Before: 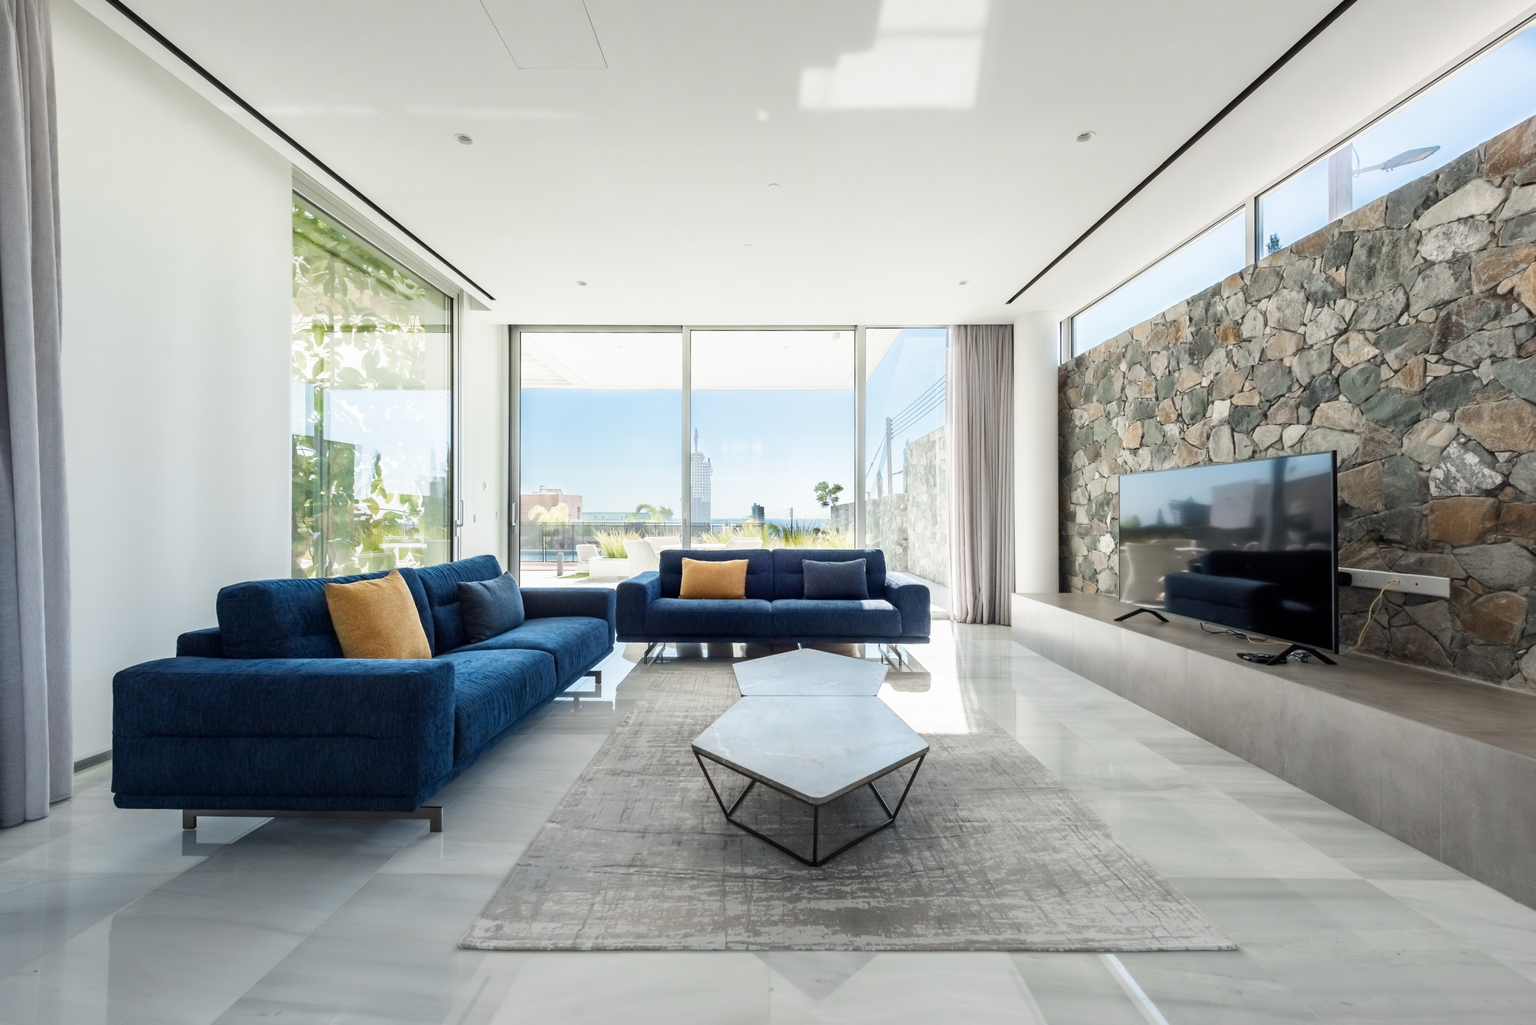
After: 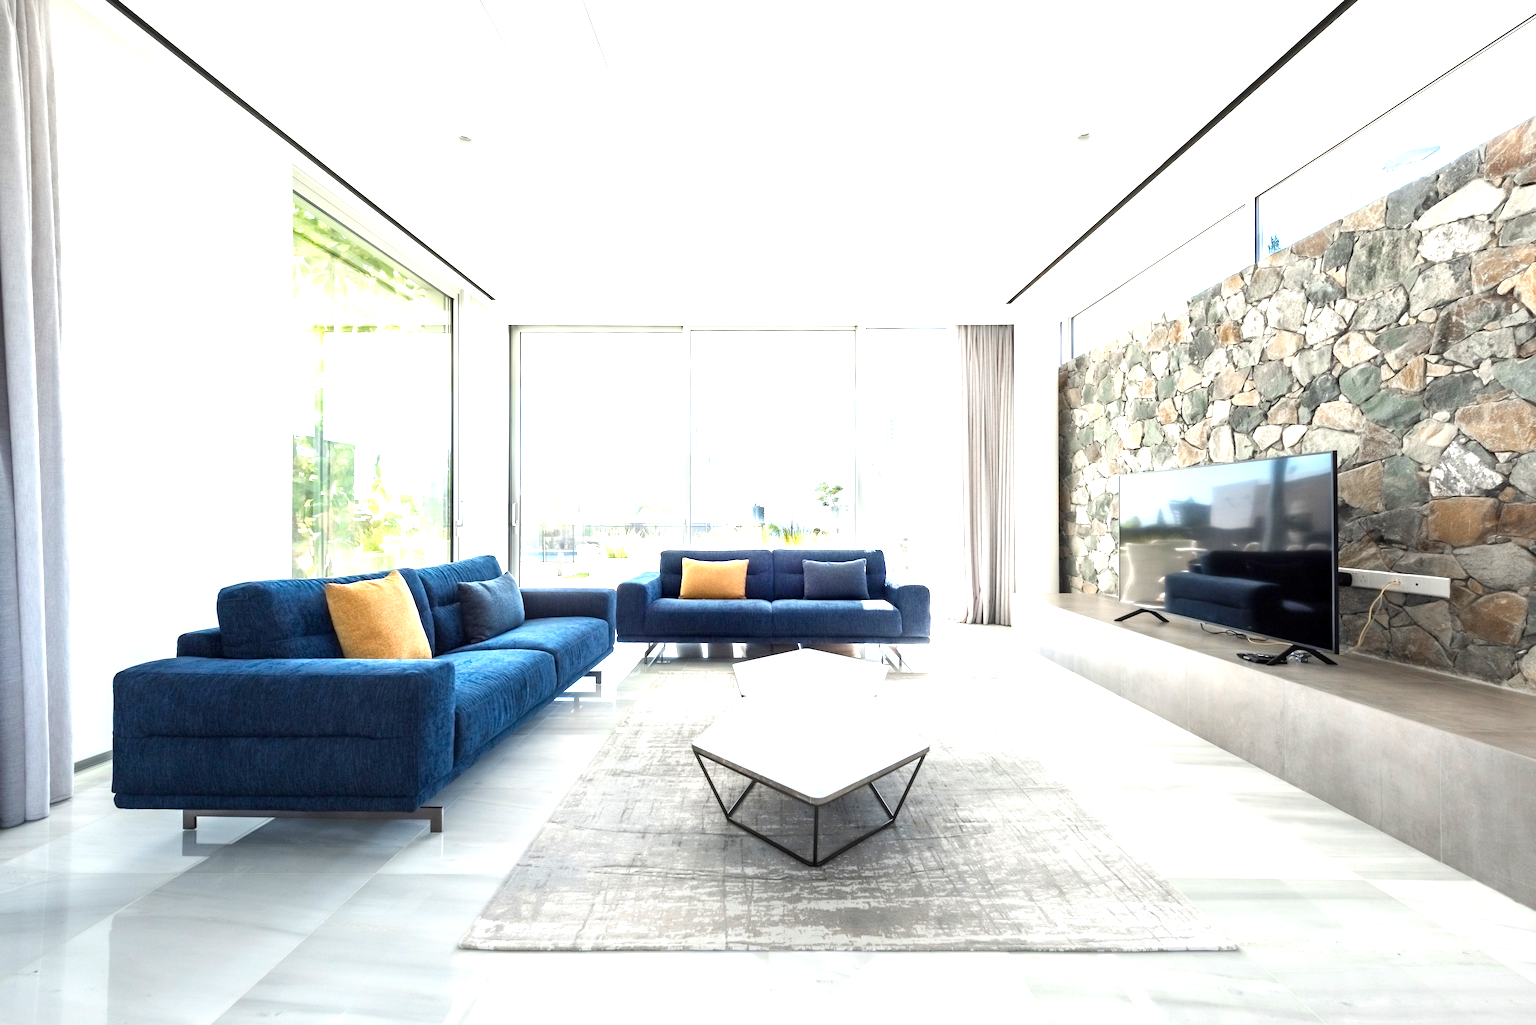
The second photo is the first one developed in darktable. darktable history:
exposure: exposure 1.247 EV, compensate highlight preservation false
